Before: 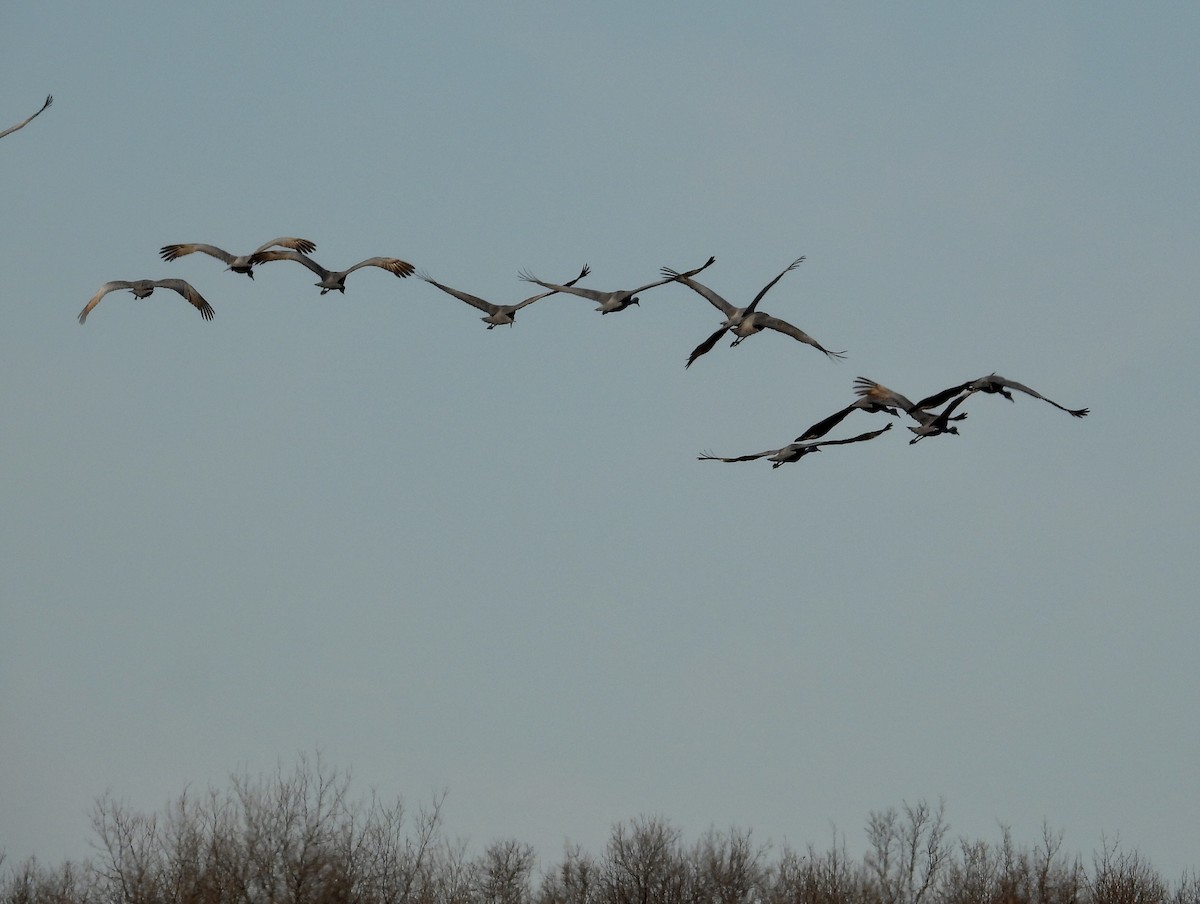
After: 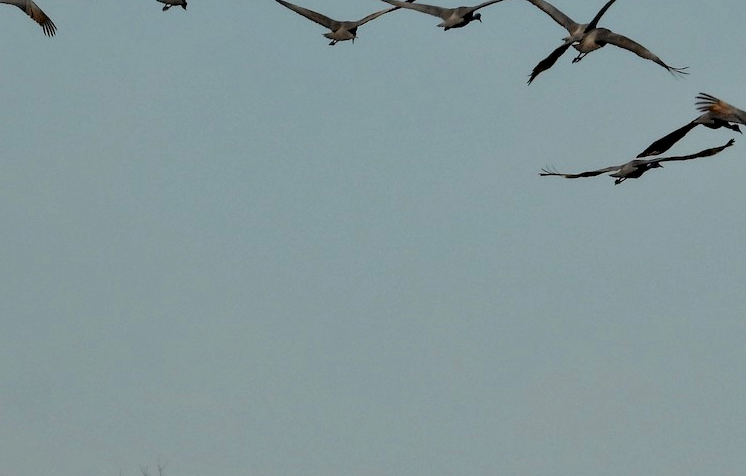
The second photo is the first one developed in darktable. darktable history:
contrast equalizer: octaves 7, y [[0.6 ×6], [0.55 ×6], [0 ×6], [0 ×6], [0 ×6]], mix 0.307
crop: left 13.182%, top 31.439%, right 24.617%, bottom 15.832%
